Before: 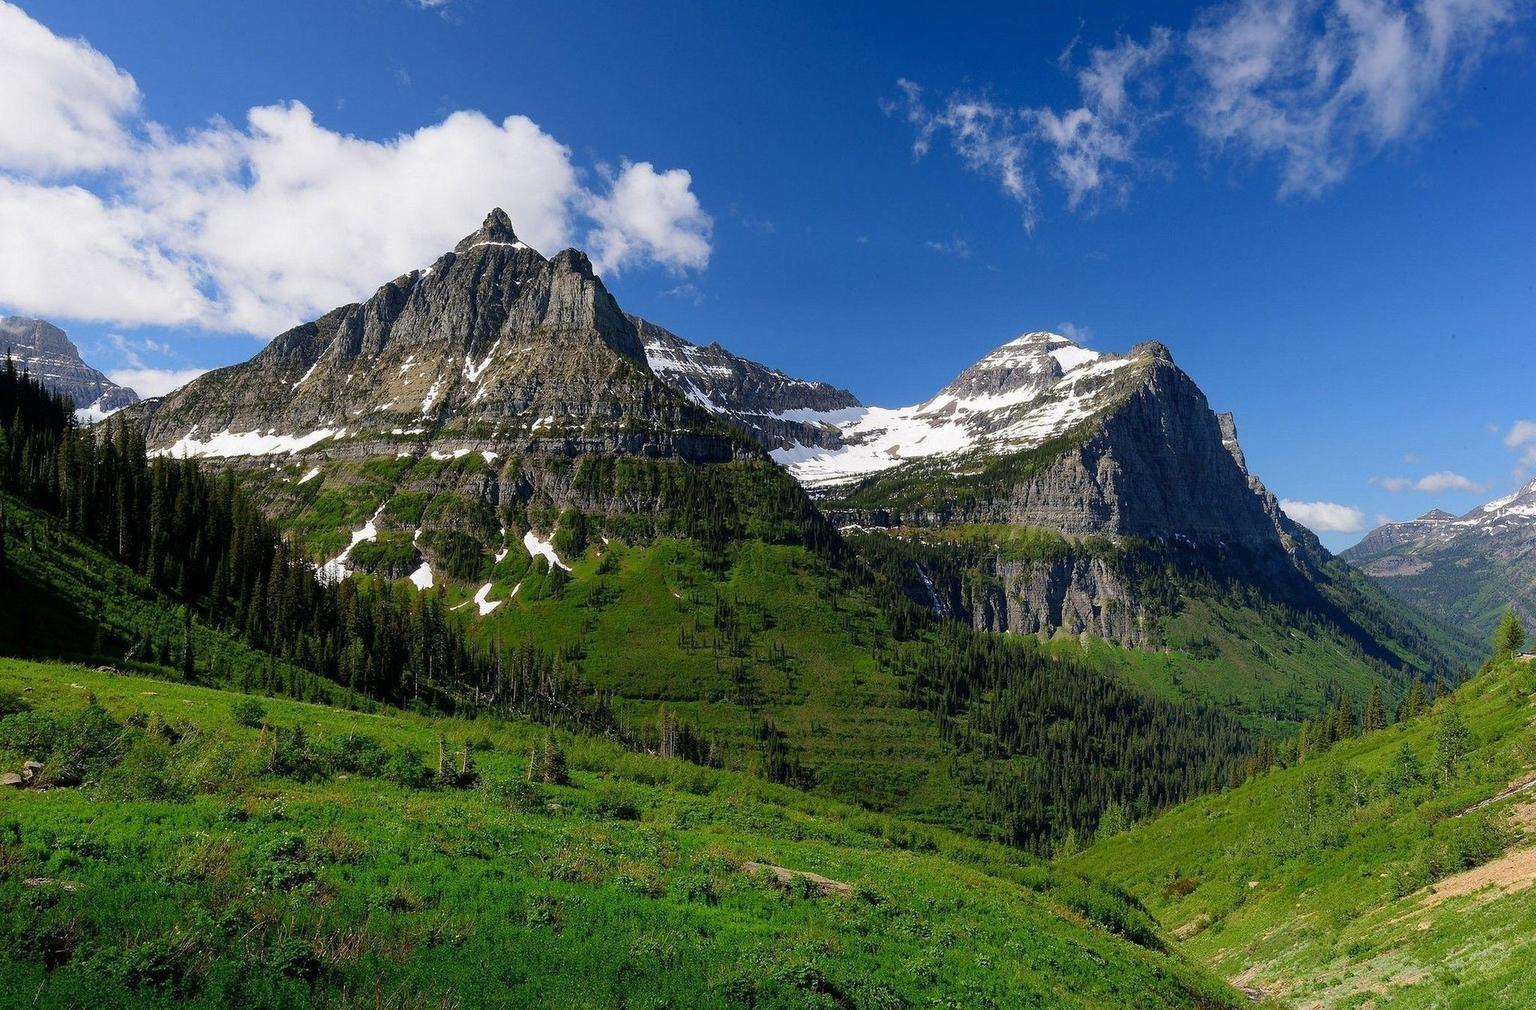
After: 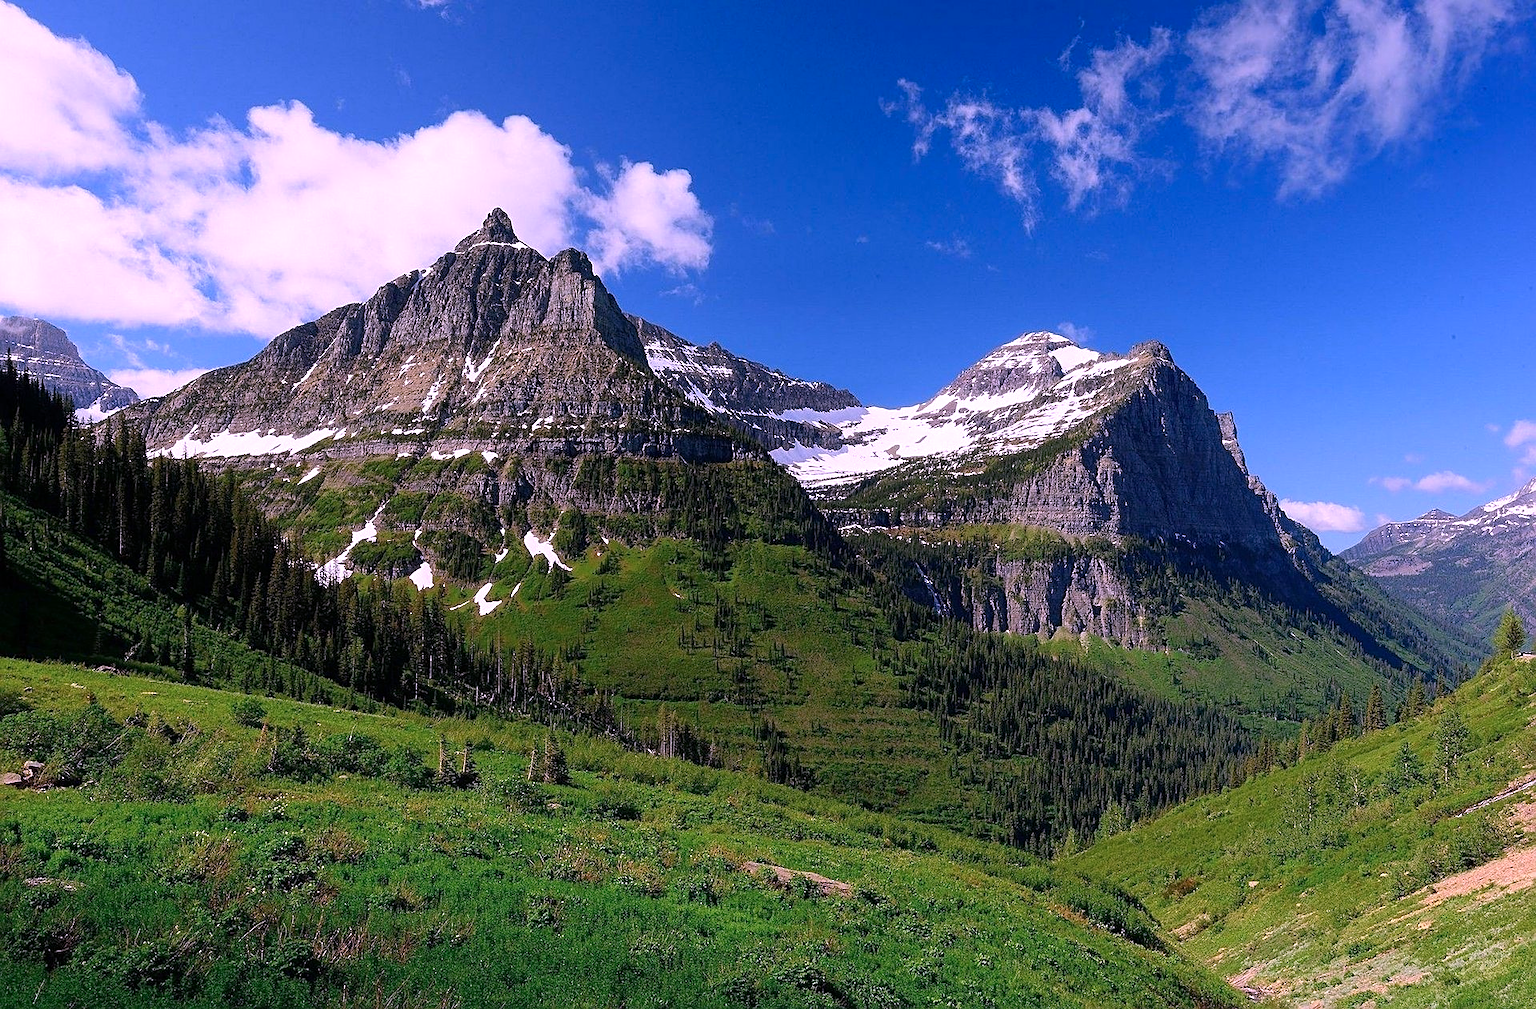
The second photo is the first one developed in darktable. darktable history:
sharpen: on, module defaults
color calibration: illuminant as shot in camera, x 0.37, y 0.382, temperature 4313.32 K
white balance: red 1.188, blue 1.11
